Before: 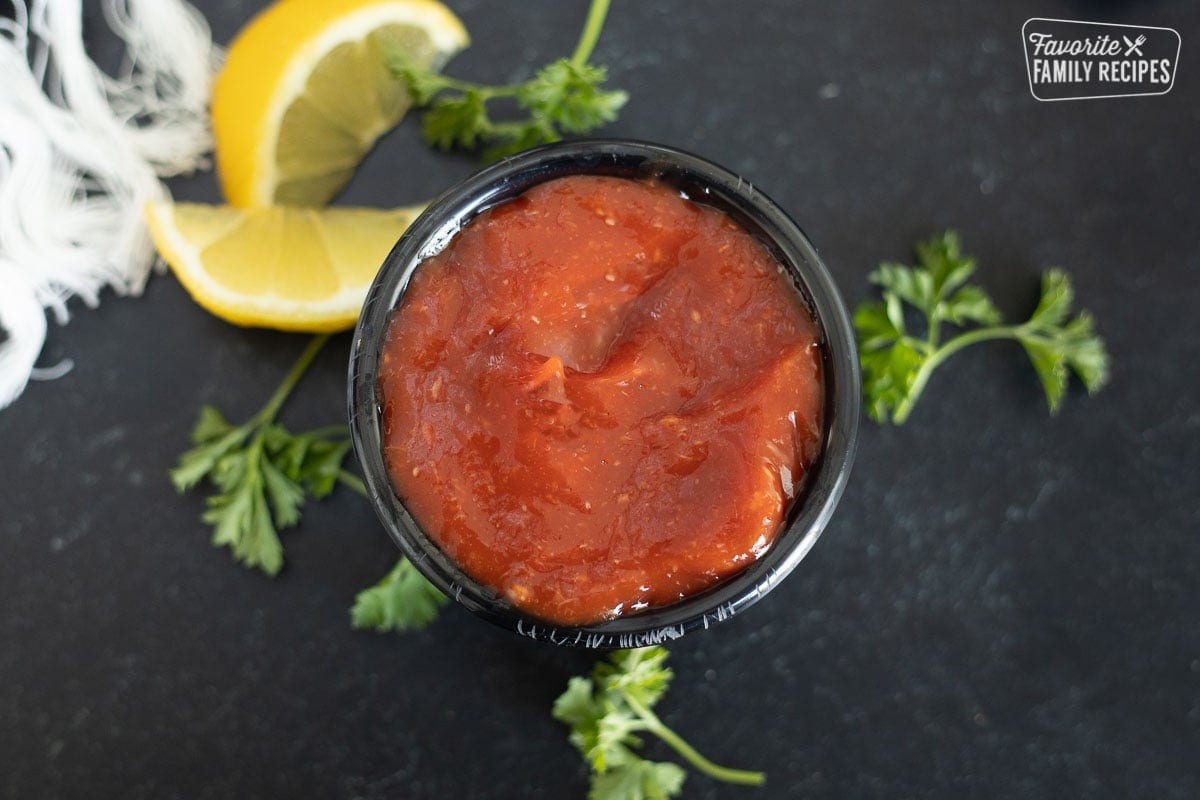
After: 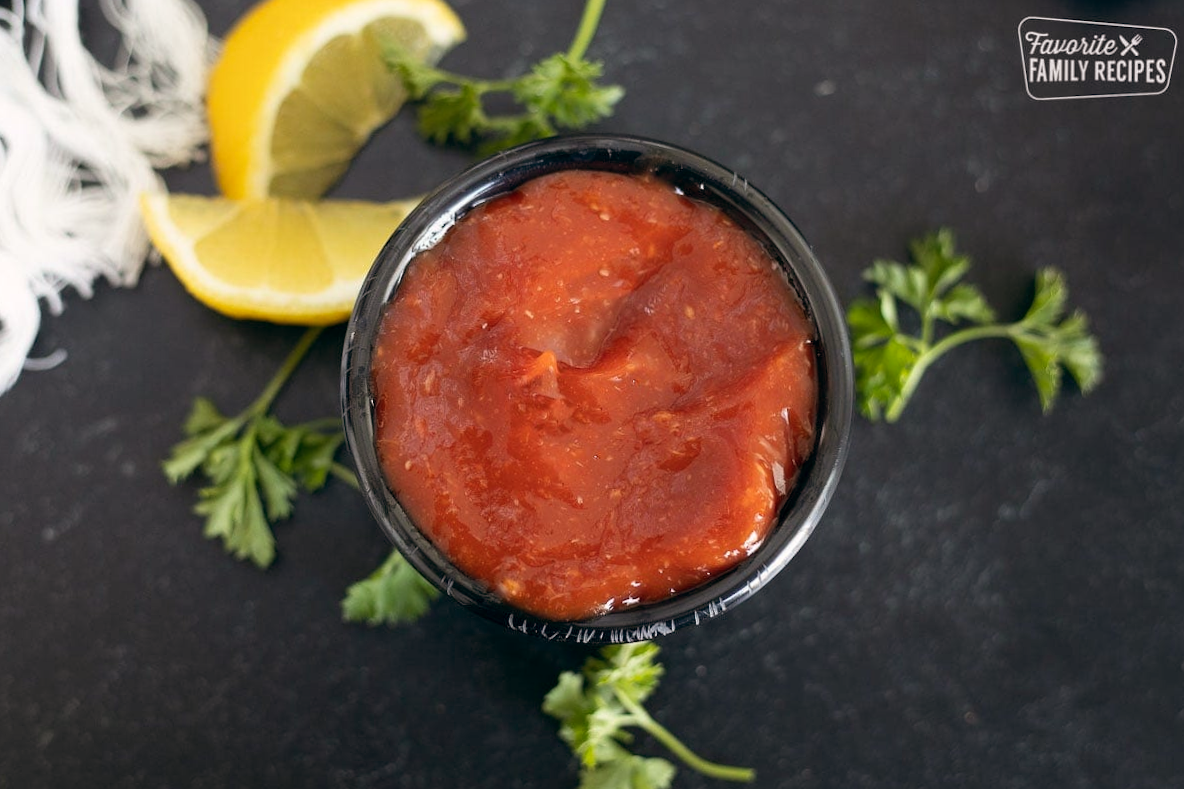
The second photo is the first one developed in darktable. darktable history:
color balance: lift [0.998, 0.998, 1.001, 1.002], gamma [0.995, 1.025, 0.992, 0.975], gain [0.995, 1.02, 0.997, 0.98]
crop and rotate: angle -0.5°
